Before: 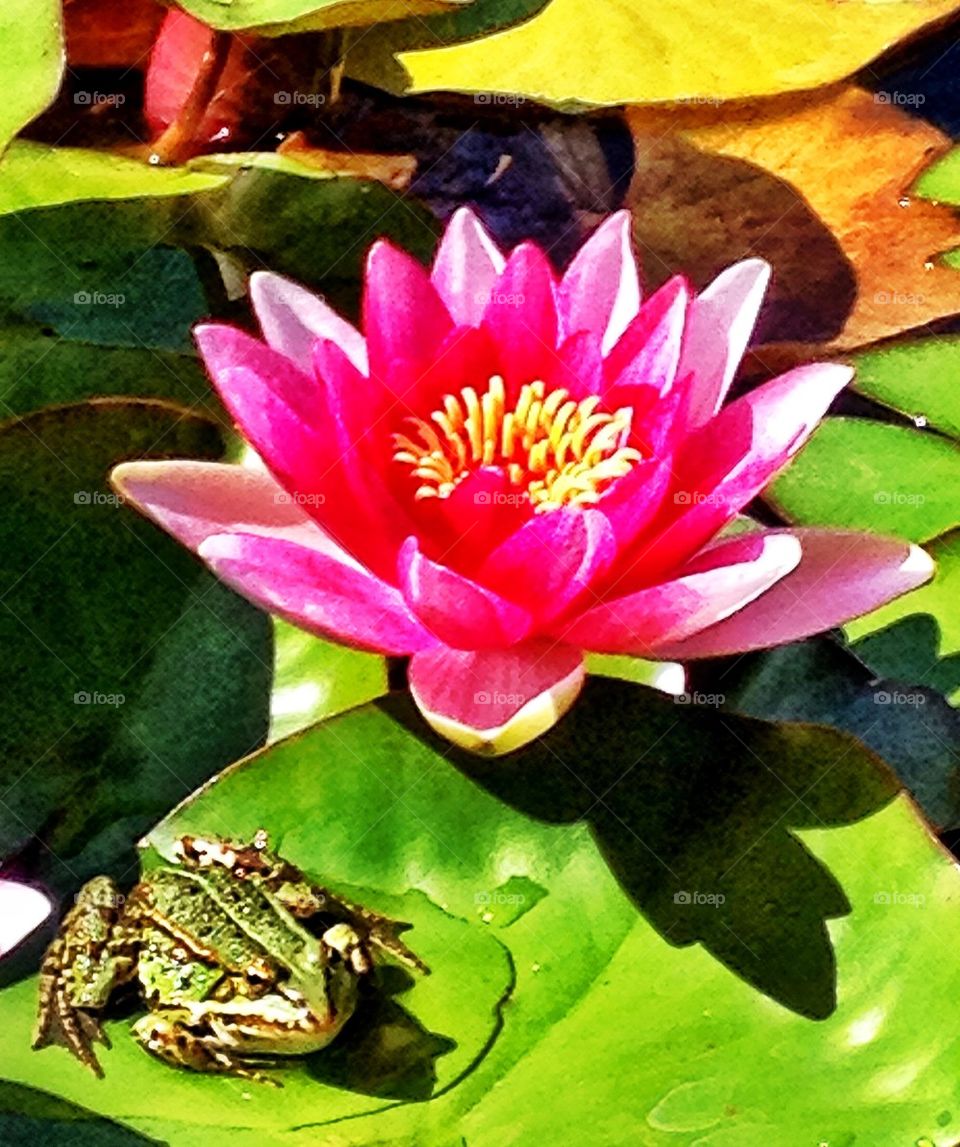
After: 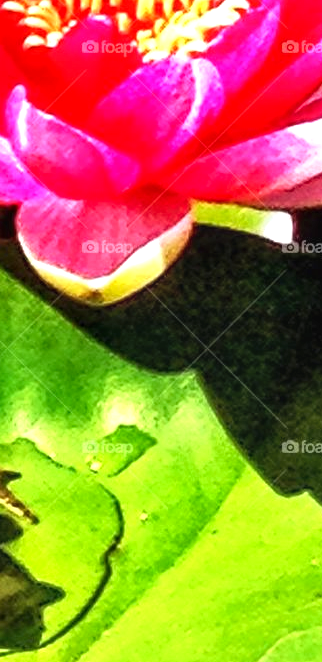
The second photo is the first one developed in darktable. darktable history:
crop: left 40.884%, top 39.398%, right 25.549%, bottom 2.827%
exposure: exposure 0.647 EV, compensate exposure bias true, compensate highlight preservation false
local contrast: on, module defaults
